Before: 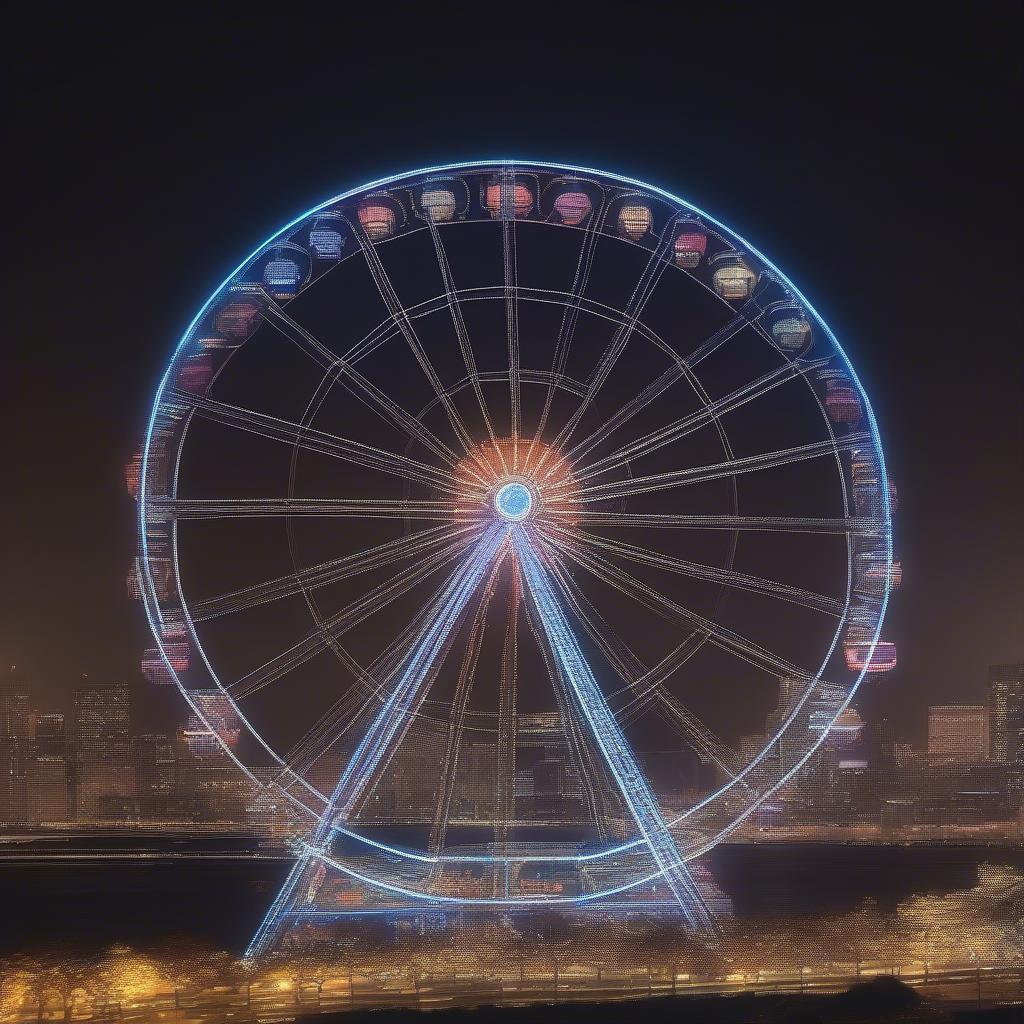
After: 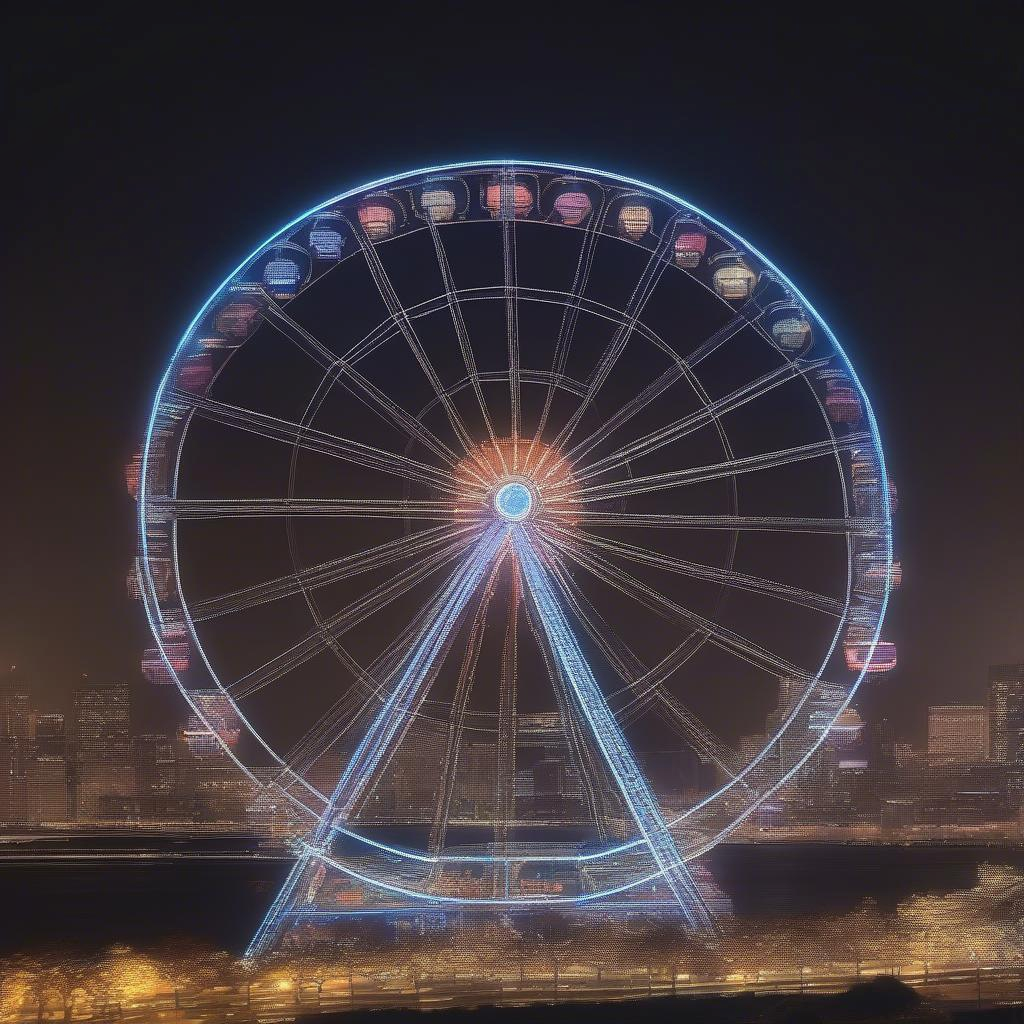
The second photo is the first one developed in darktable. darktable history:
shadows and highlights: shadows 24.81, highlights -48.17, soften with gaussian
